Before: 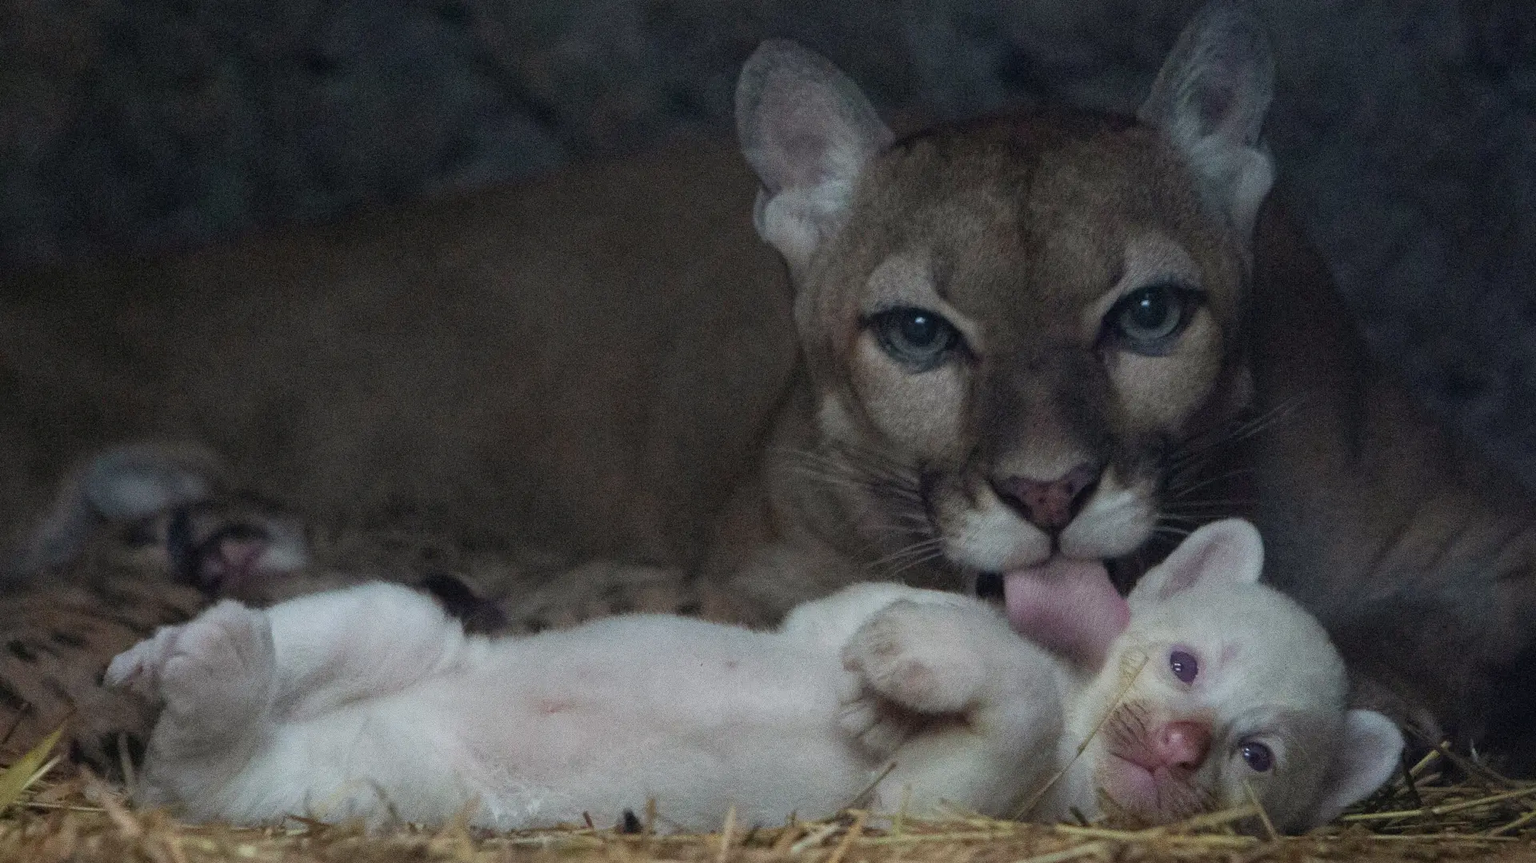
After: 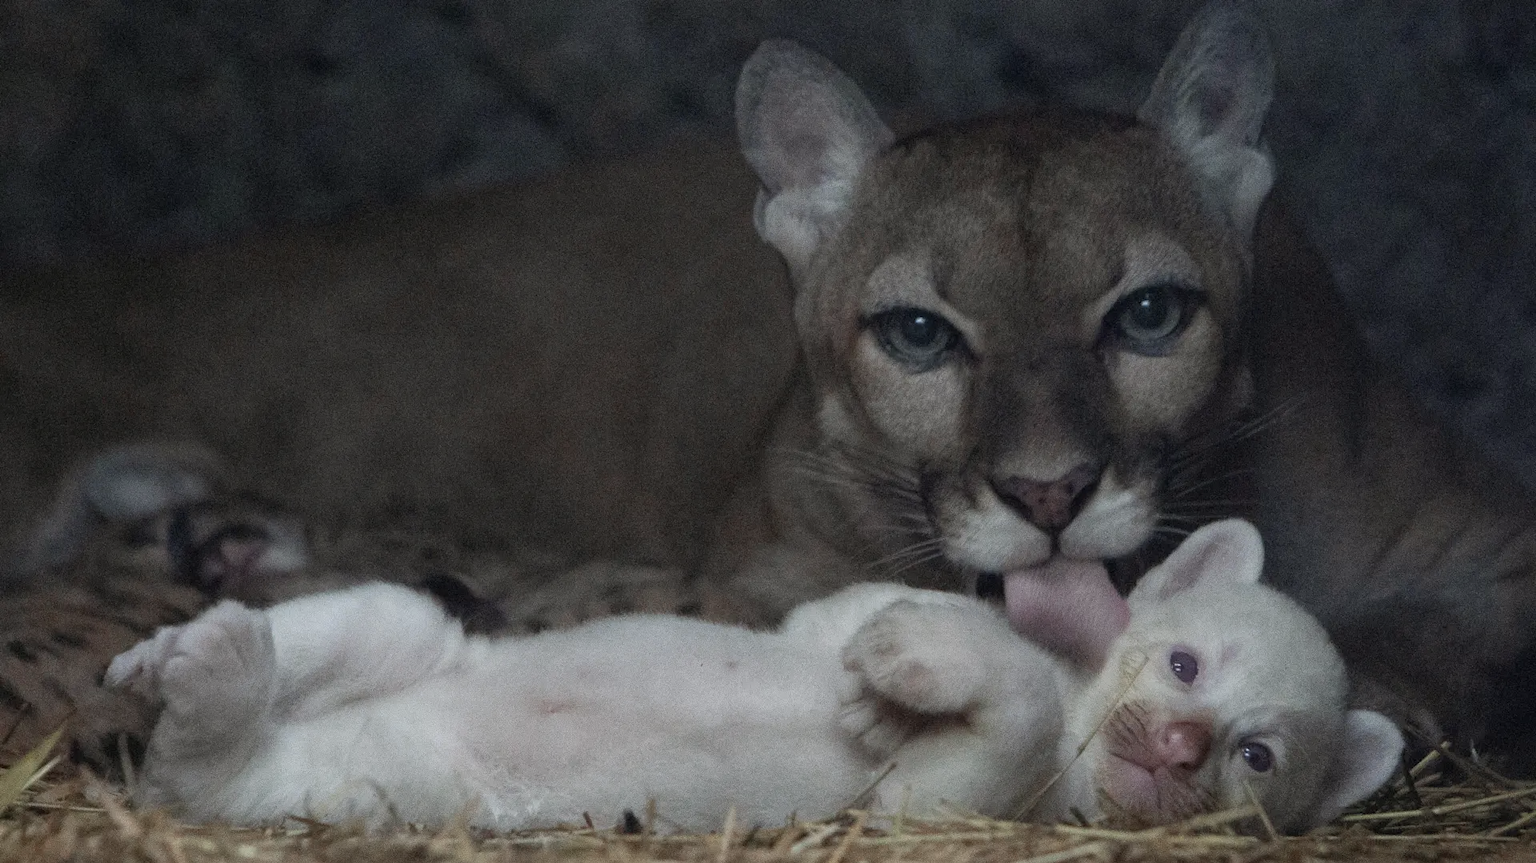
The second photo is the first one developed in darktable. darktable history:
color zones: curves: ch0 [(0, 0.5) (0.125, 0.4) (0.25, 0.5) (0.375, 0.4) (0.5, 0.4) (0.625, 0.6) (0.75, 0.6) (0.875, 0.5)]; ch1 [(0, 0.35) (0.125, 0.45) (0.25, 0.35) (0.375, 0.35) (0.5, 0.35) (0.625, 0.35) (0.75, 0.45) (0.875, 0.35)]; ch2 [(0, 0.6) (0.125, 0.5) (0.25, 0.5) (0.375, 0.6) (0.5, 0.6) (0.625, 0.5) (0.75, 0.5) (0.875, 0.5)]
contrast brightness saturation: saturation -0.05
